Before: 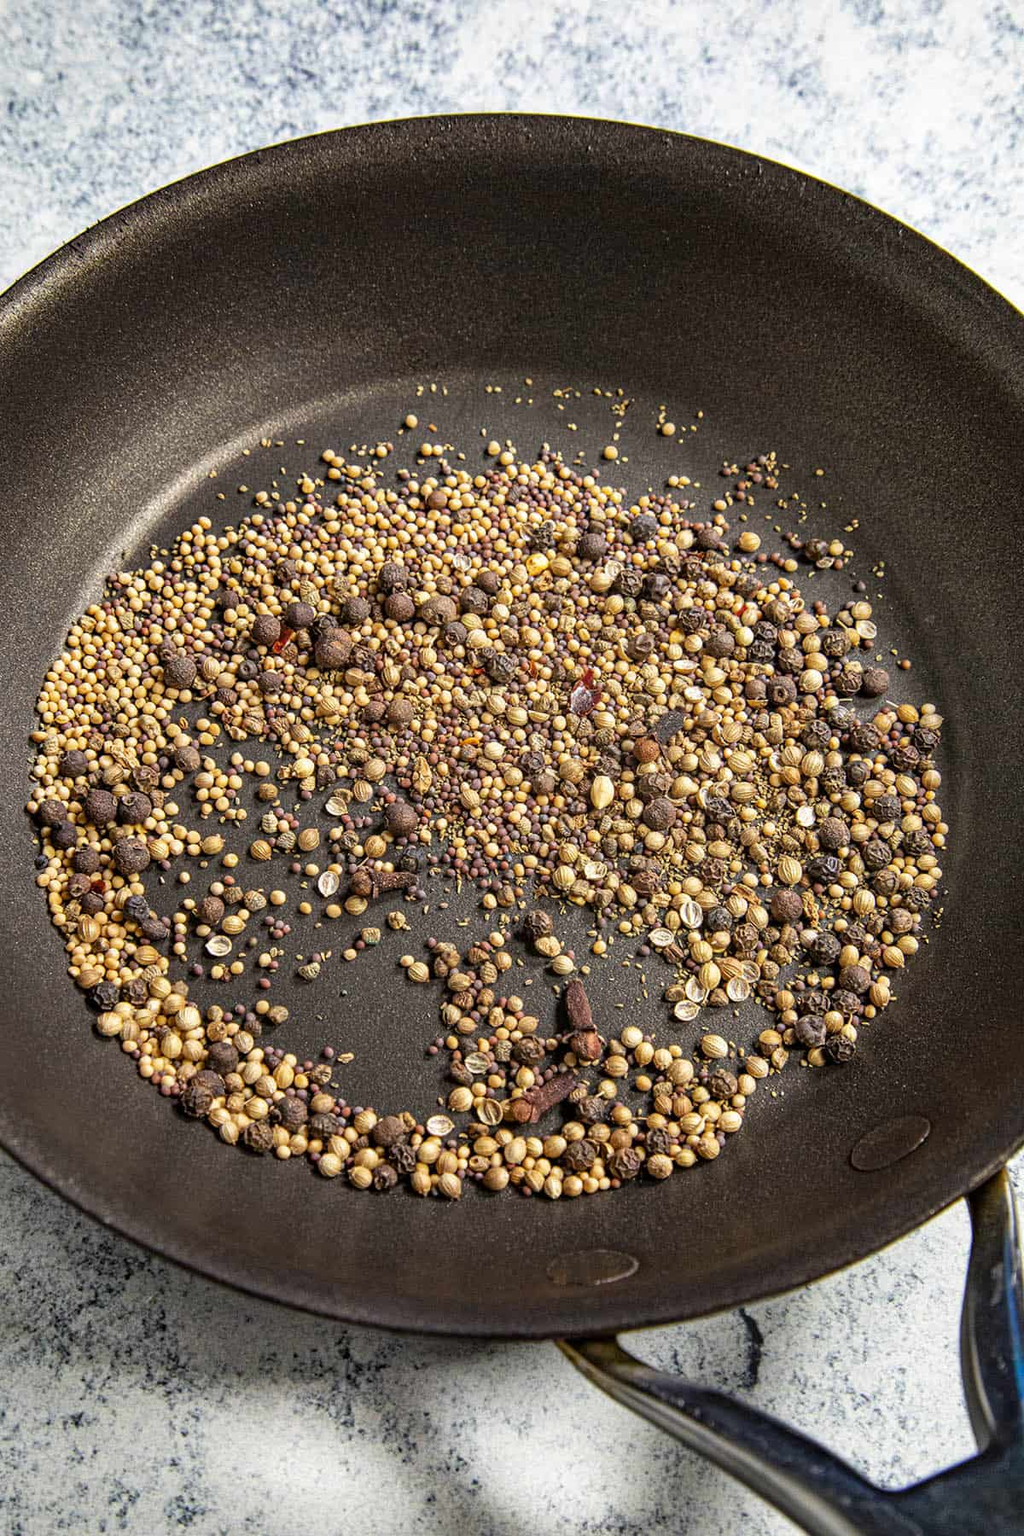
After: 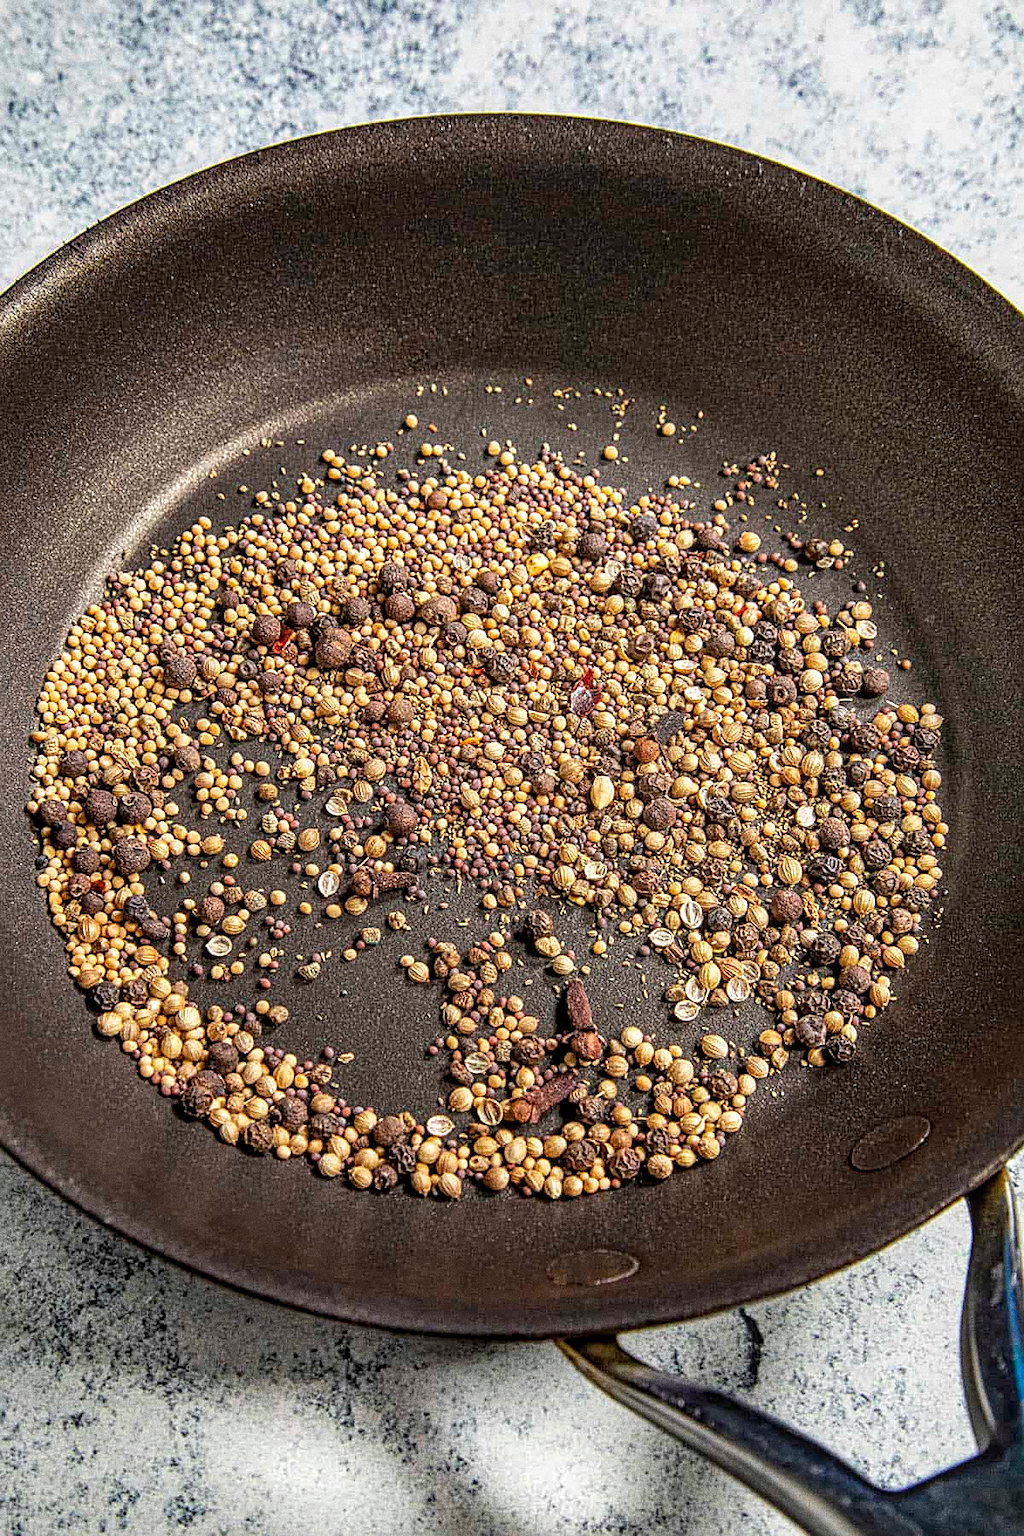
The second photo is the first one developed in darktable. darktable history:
local contrast: on, module defaults
grain: coarseness 0.09 ISO, strength 40%
sharpen: on, module defaults
